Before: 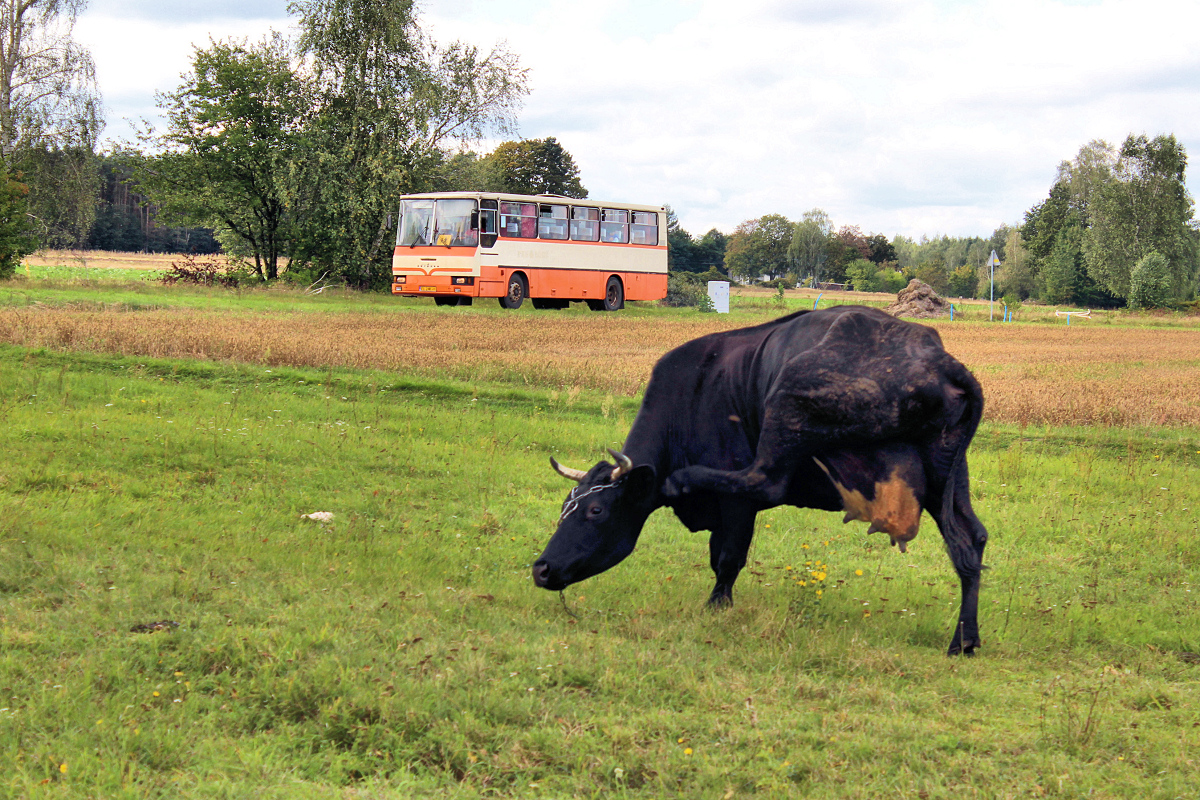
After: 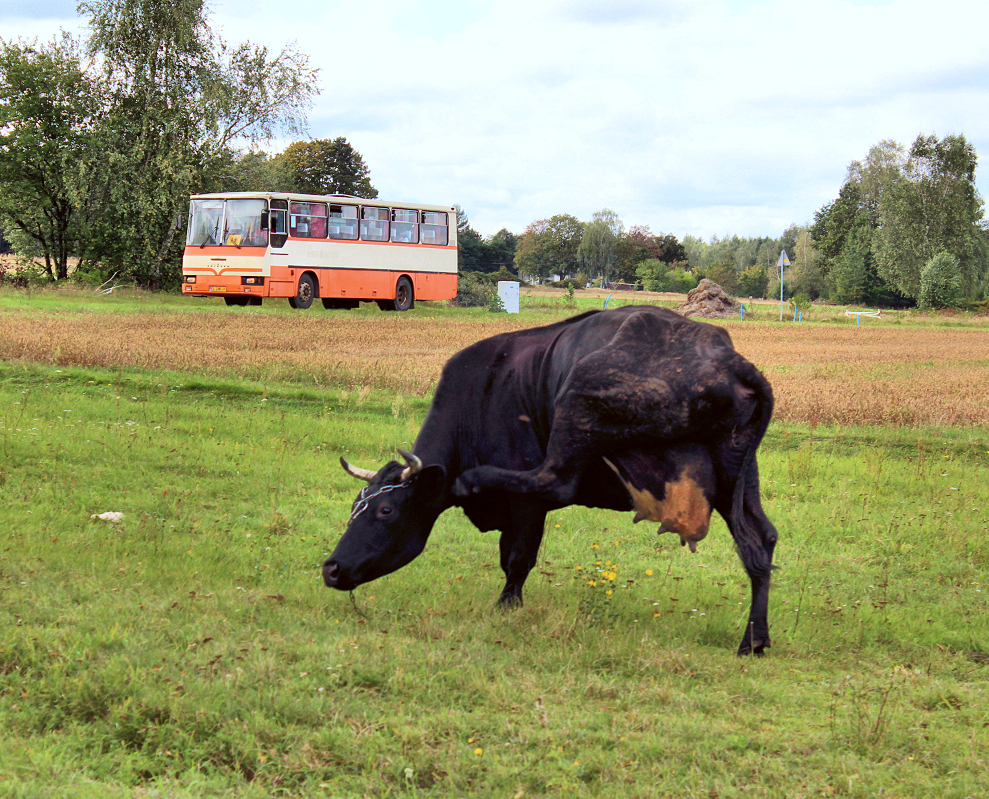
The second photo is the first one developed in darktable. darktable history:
crop: left 17.546%, bottom 0.041%
color correction: highlights a* -3.2, highlights b* -6.42, shadows a* 3.08, shadows b* 5.09
